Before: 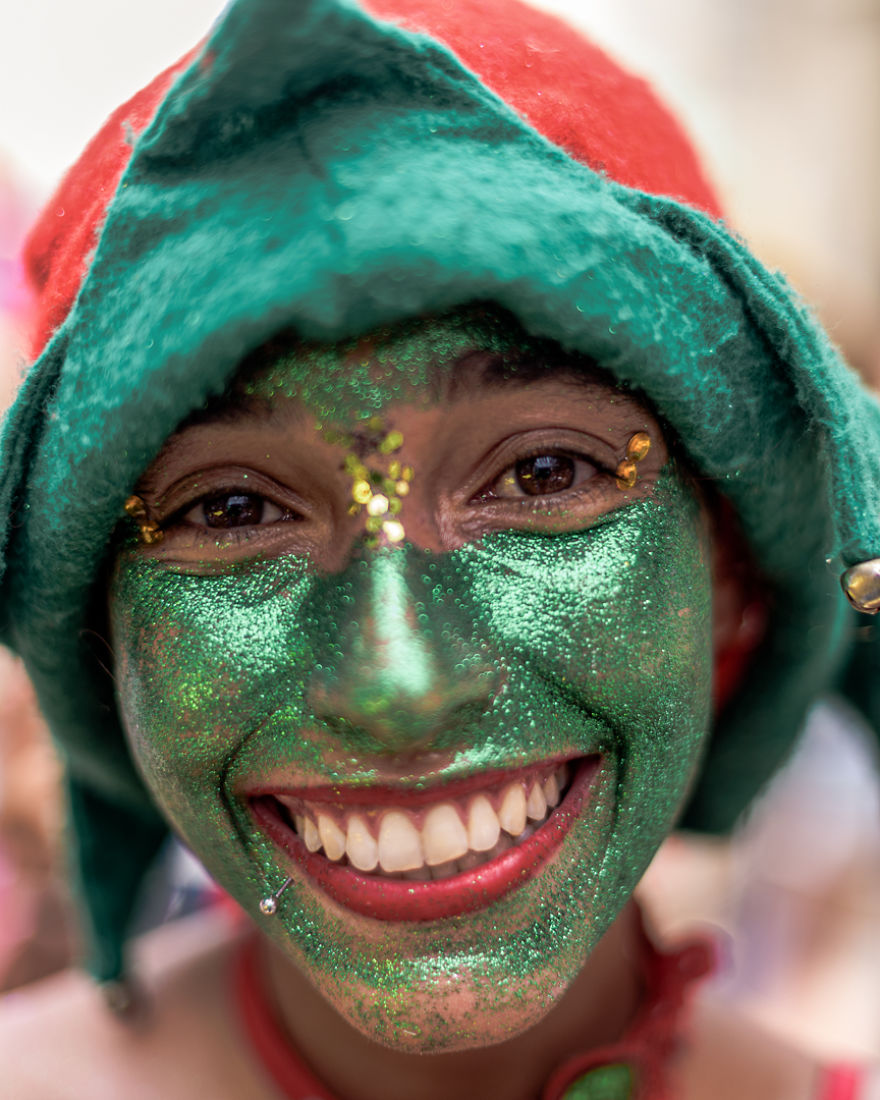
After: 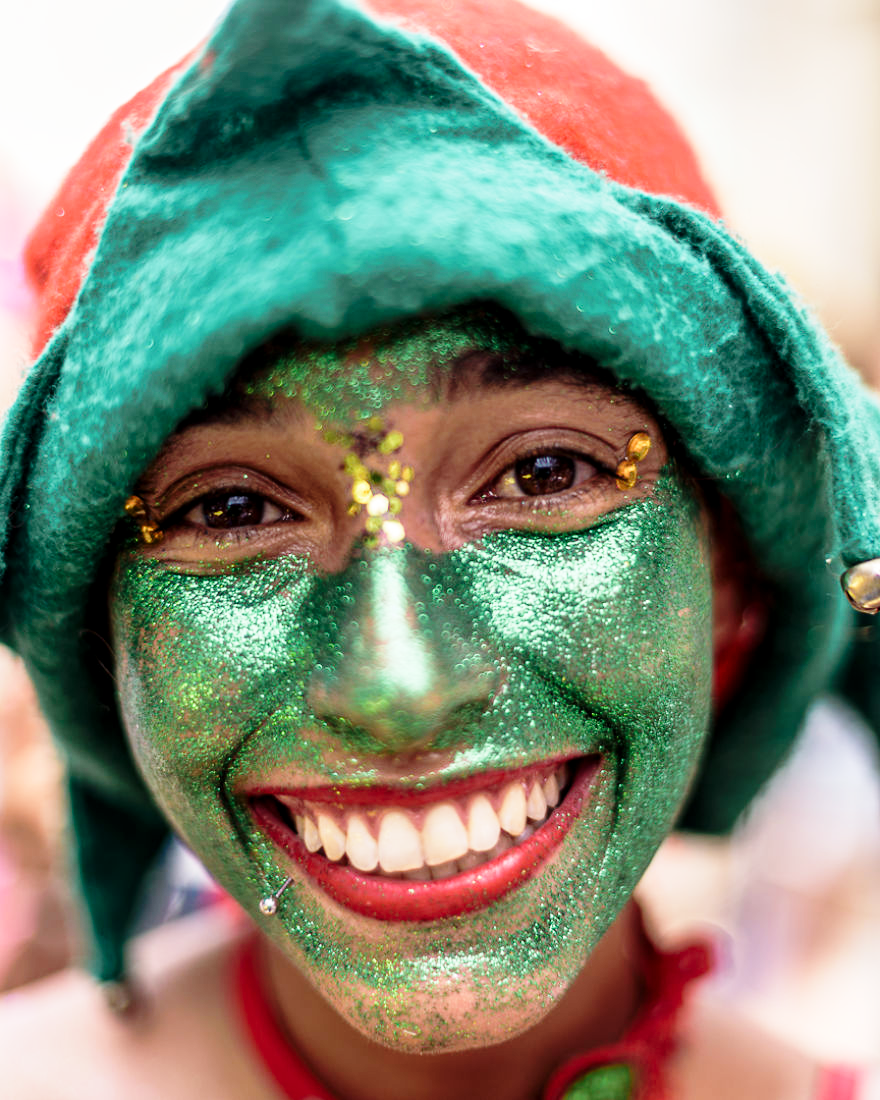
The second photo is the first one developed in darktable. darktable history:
exposure: black level correction 0.001, compensate highlight preservation false
base curve: curves: ch0 [(0, 0) (0.028, 0.03) (0.121, 0.232) (0.46, 0.748) (0.859, 0.968) (1, 1)], preserve colors none
